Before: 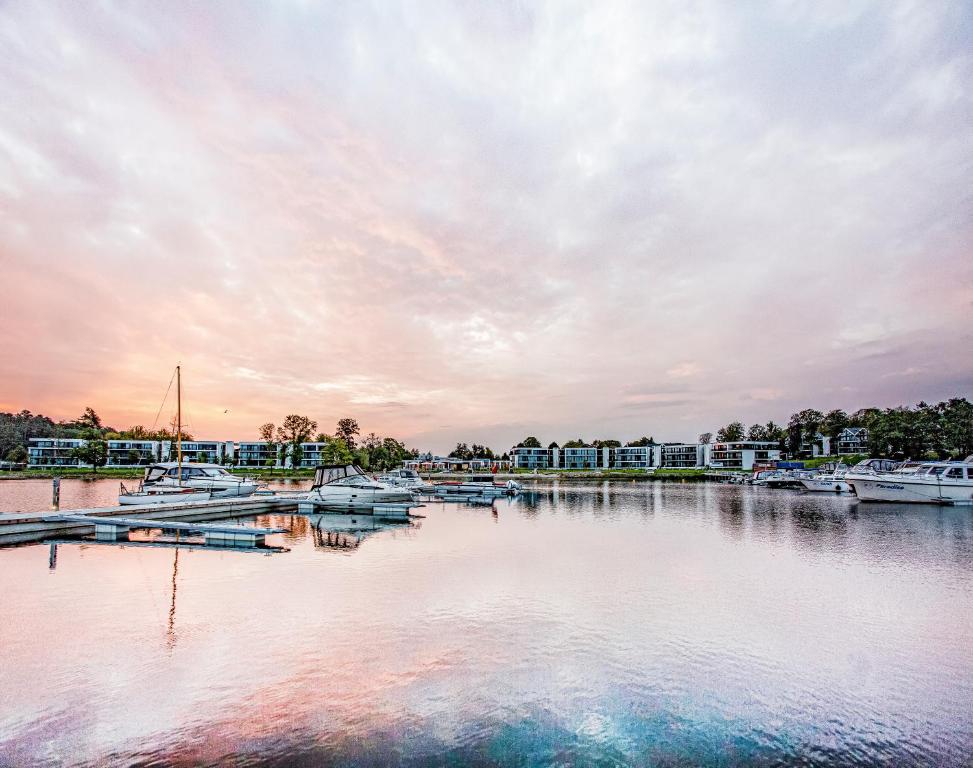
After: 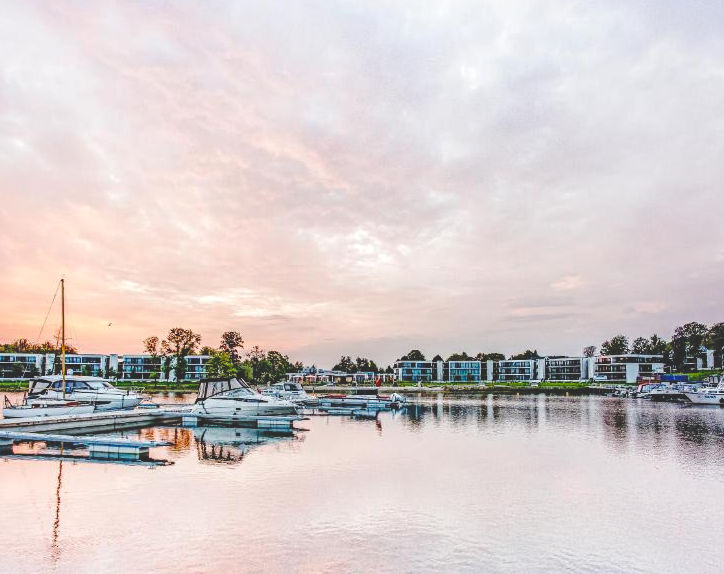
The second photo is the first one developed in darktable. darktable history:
base curve: curves: ch0 [(0, 0.024) (0.055, 0.065) (0.121, 0.166) (0.236, 0.319) (0.693, 0.726) (1, 1)], preserve colors none
contrast brightness saturation: contrast 0.036, saturation 0.16
local contrast: mode bilateral grid, contrast 21, coarseness 49, detail 120%, midtone range 0.2
tone equalizer: edges refinement/feathering 500, mask exposure compensation -1.57 EV, preserve details no
crop and rotate: left 11.978%, top 11.457%, right 13.579%, bottom 13.791%
